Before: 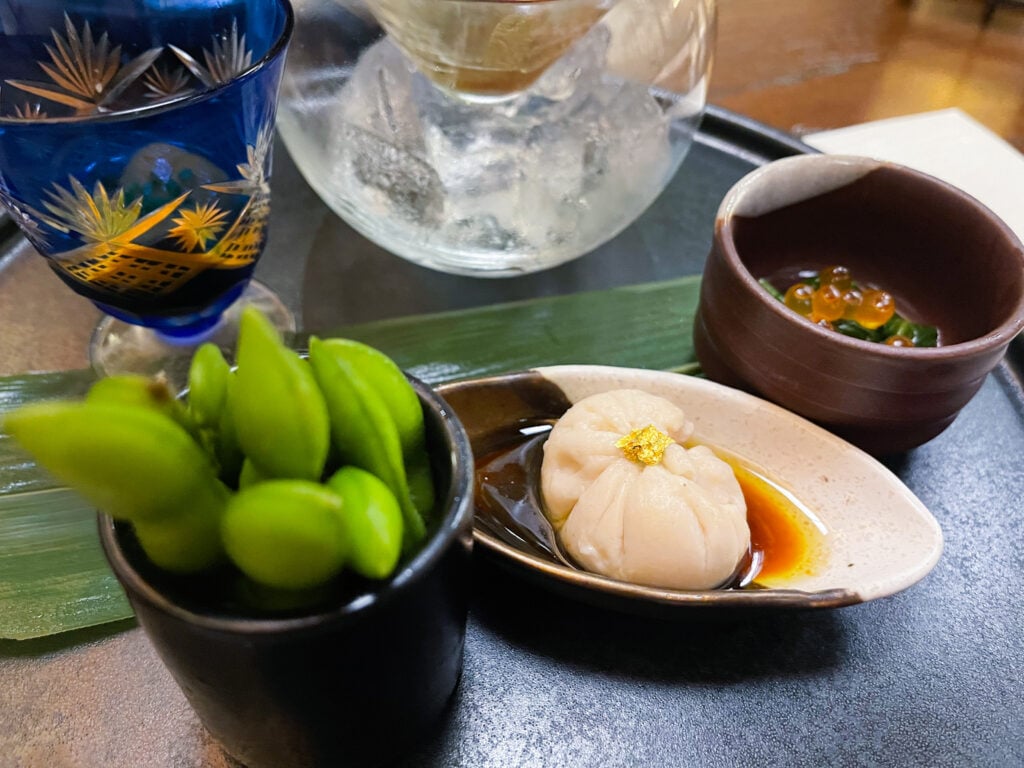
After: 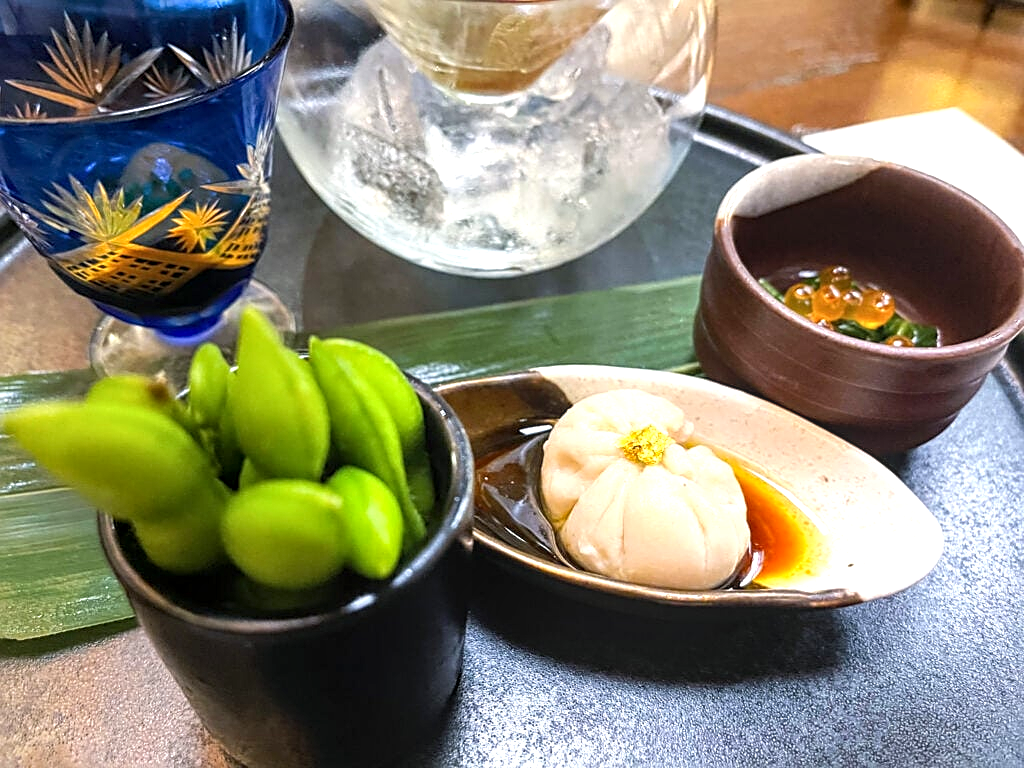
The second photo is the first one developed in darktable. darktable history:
local contrast: on, module defaults
exposure: exposure 0.728 EV, compensate highlight preservation false
sharpen: on, module defaults
base curve: curves: ch0 [(0, 0) (0.297, 0.298) (1, 1)], preserve colors none
